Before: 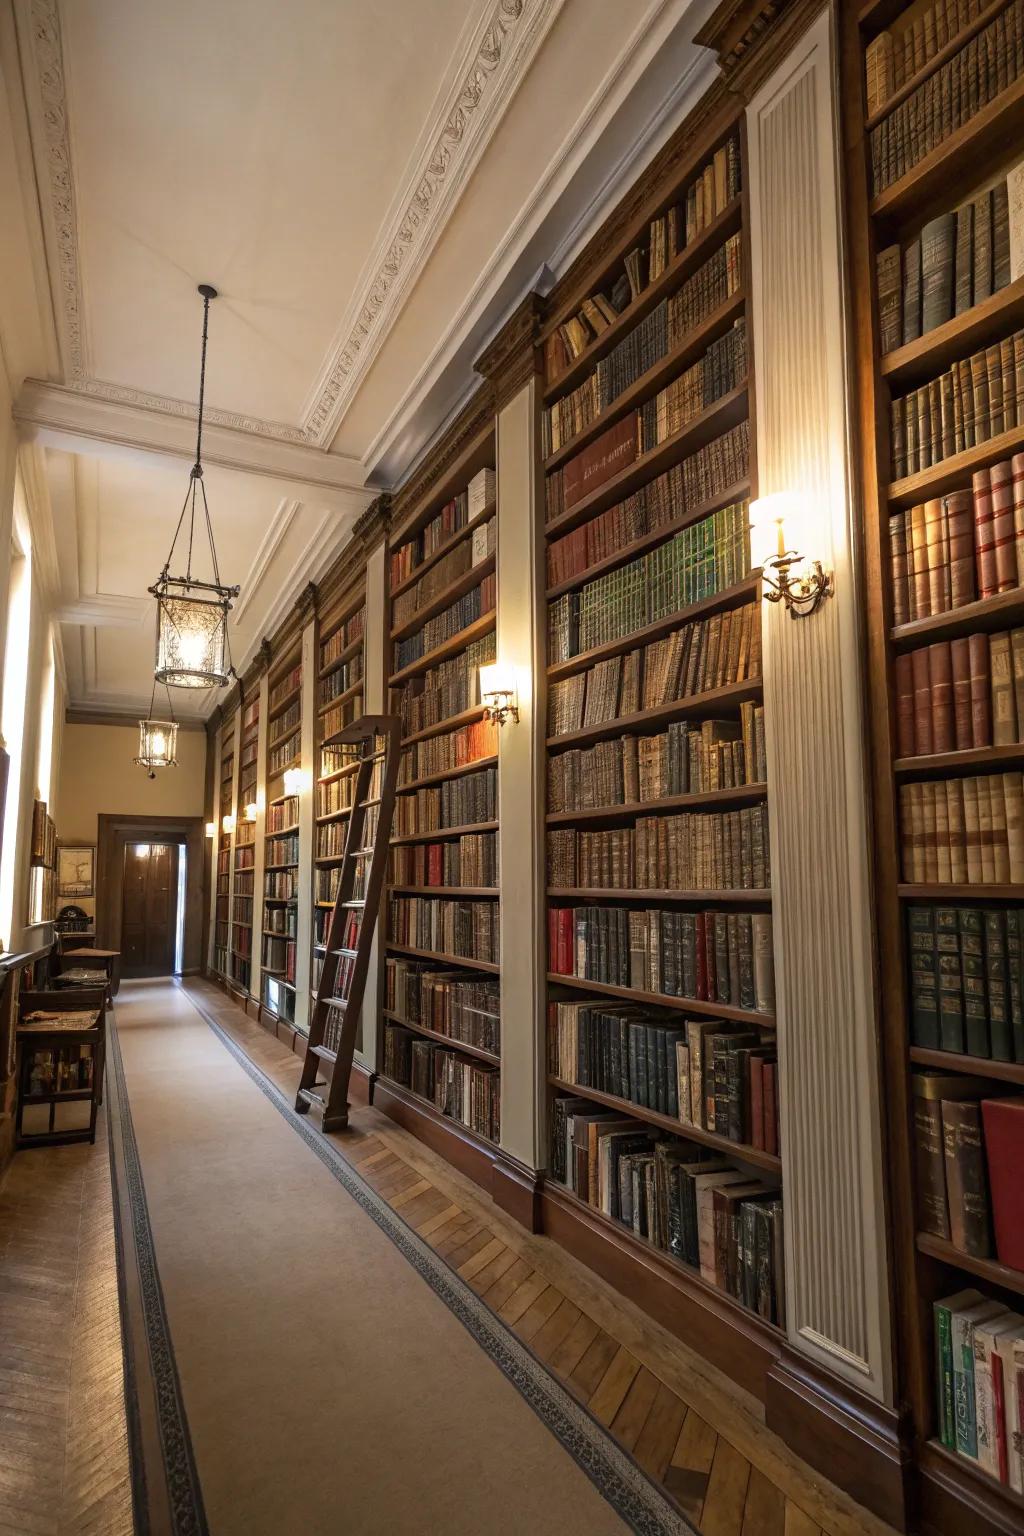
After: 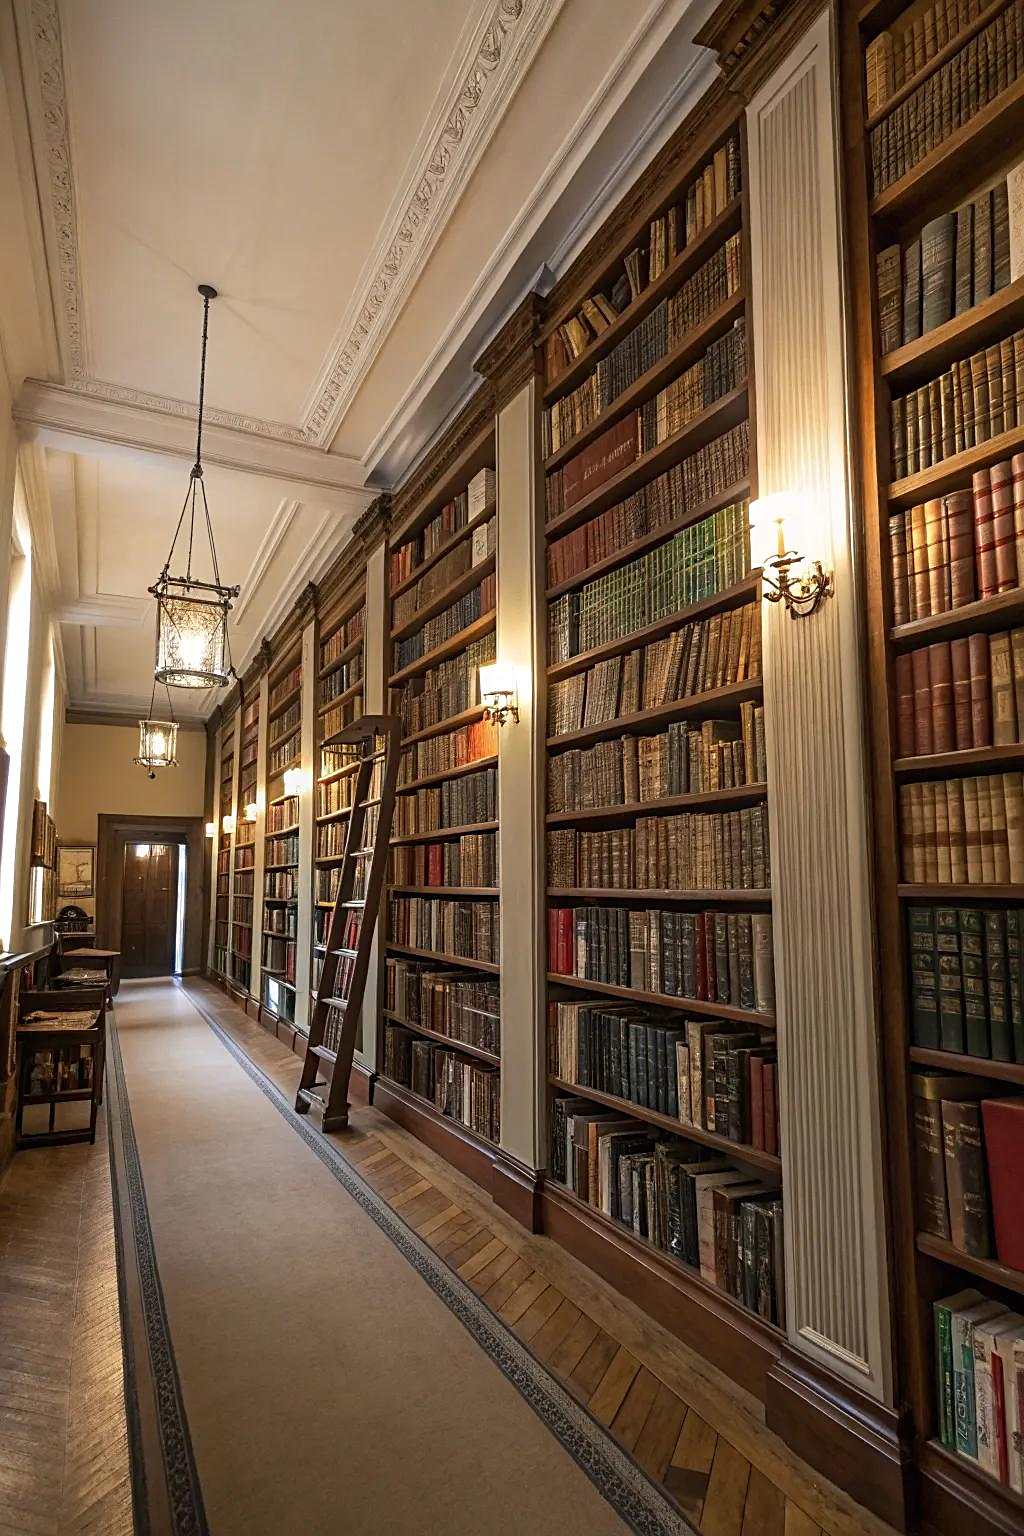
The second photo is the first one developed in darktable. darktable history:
tone equalizer: edges refinement/feathering 500, mask exposure compensation -1.57 EV, preserve details no
sharpen: on, module defaults
